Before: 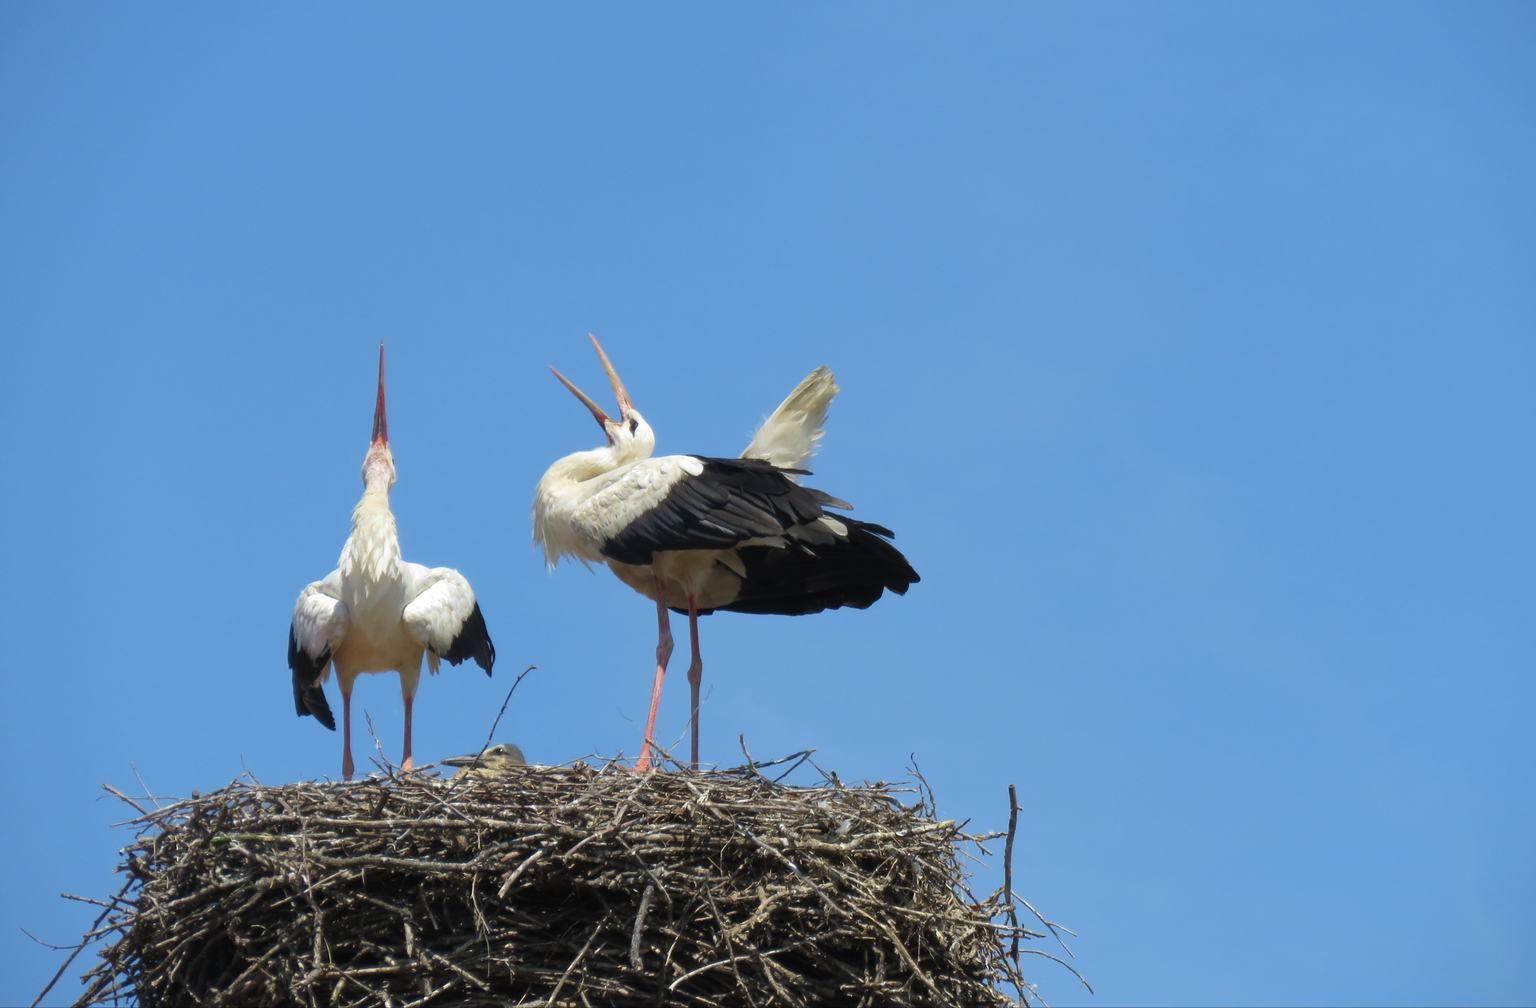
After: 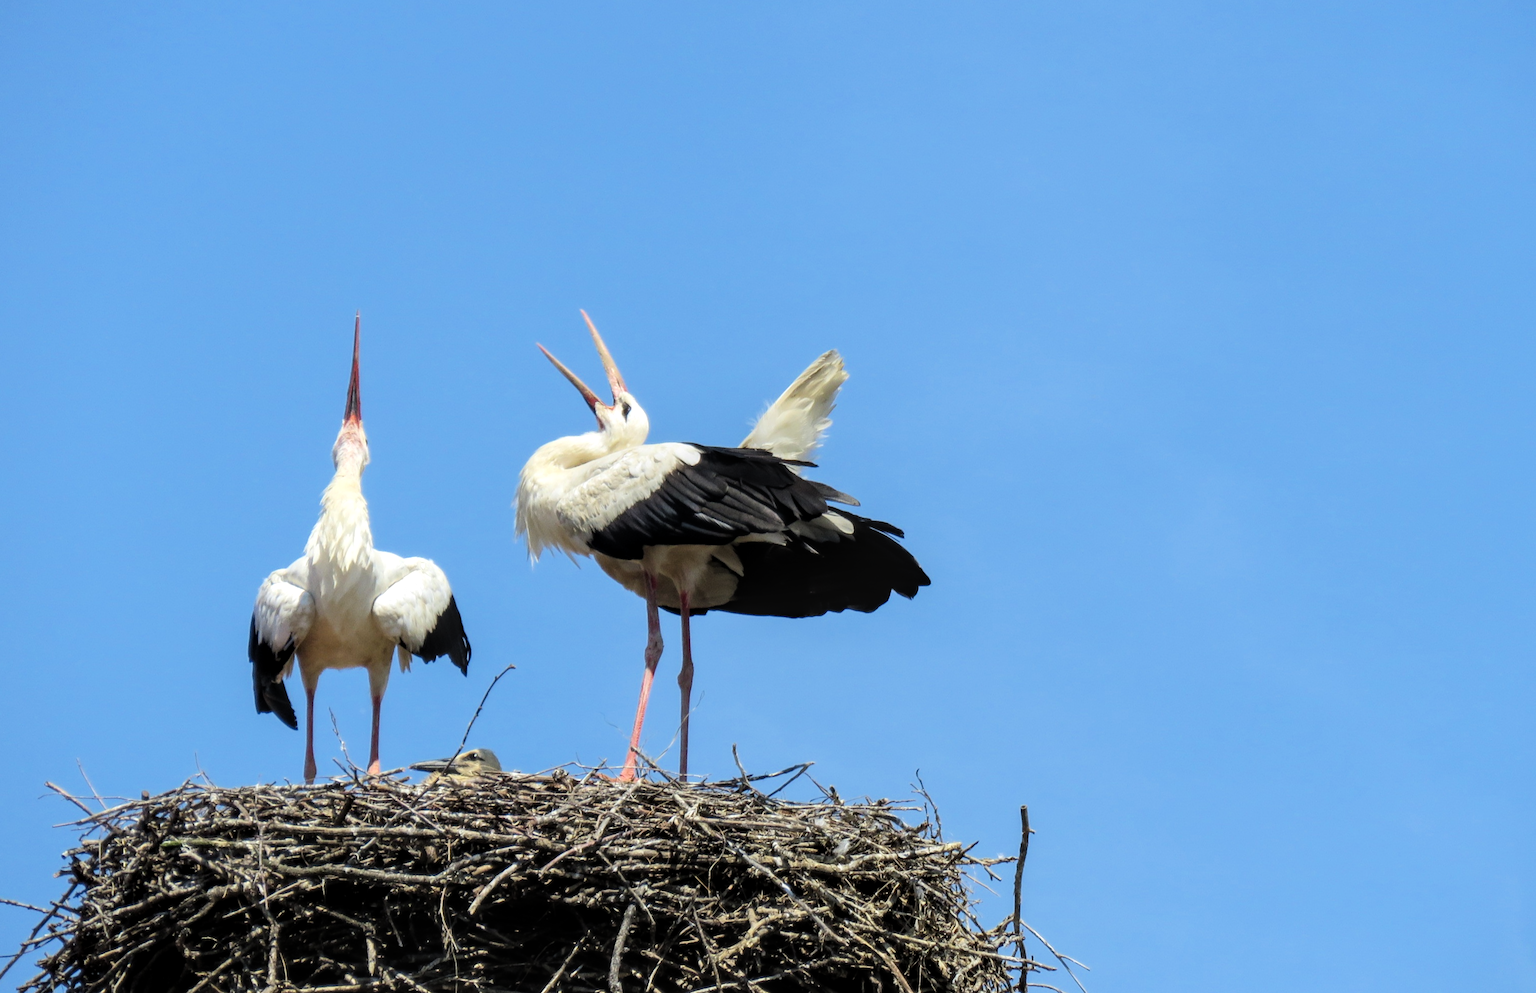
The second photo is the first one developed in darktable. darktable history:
levels: mode automatic, black 0.023%, white 99.97%, levels [0.062, 0.494, 0.925]
tone equalizer: -8 EV -0.417 EV, -7 EV -0.389 EV, -6 EV -0.333 EV, -5 EV -0.222 EV, -3 EV 0.222 EV, -2 EV 0.333 EV, -1 EV 0.389 EV, +0 EV 0.417 EV, edges refinement/feathering 500, mask exposure compensation -1.57 EV, preserve details no
rotate and perspective: rotation -1°, crop left 0.011, crop right 0.989, crop top 0.025, crop bottom 0.975
local contrast: on, module defaults
crop and rotate: angle -2.38°
filmic rgb: black relative exposure -7.65 EV, white relative exposure 4.56 EV, hardness 3.61, color science v6 (2022)
